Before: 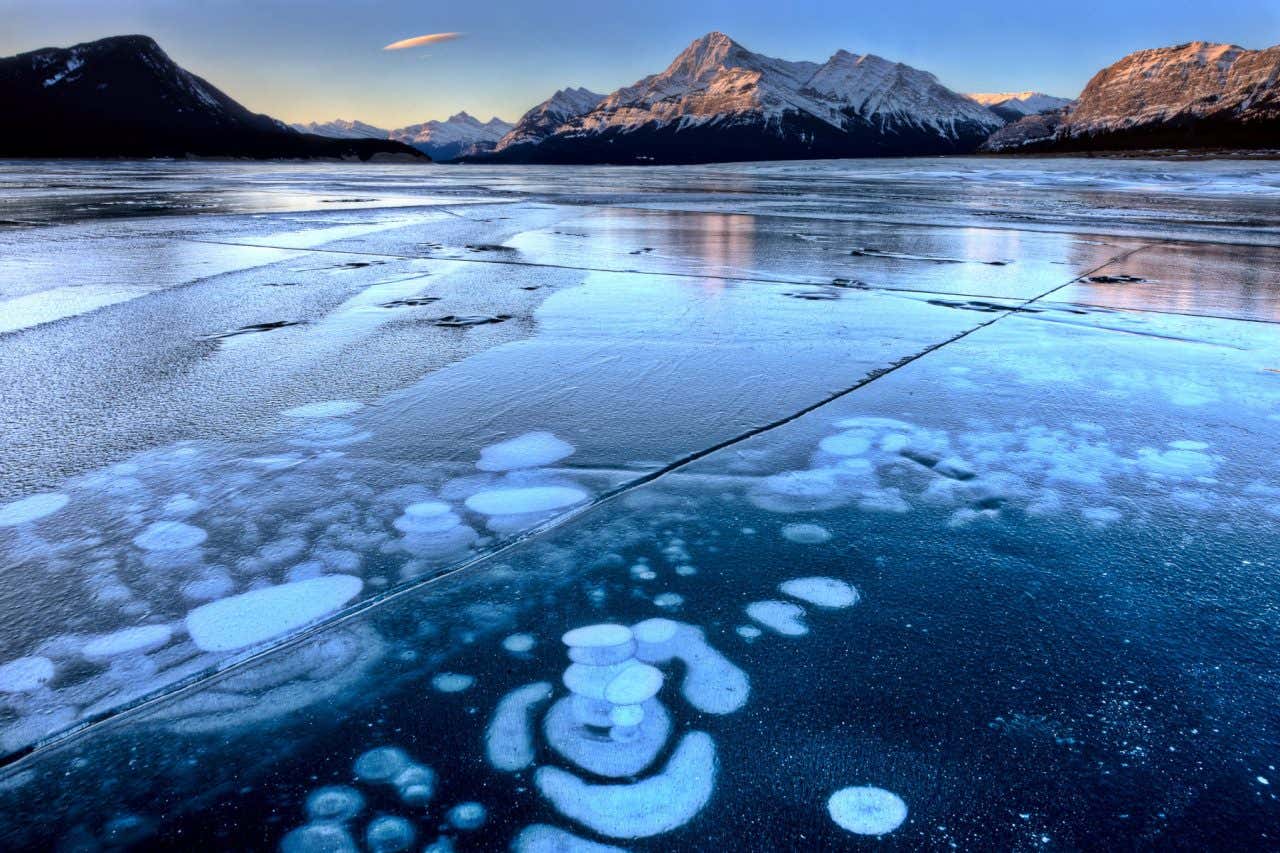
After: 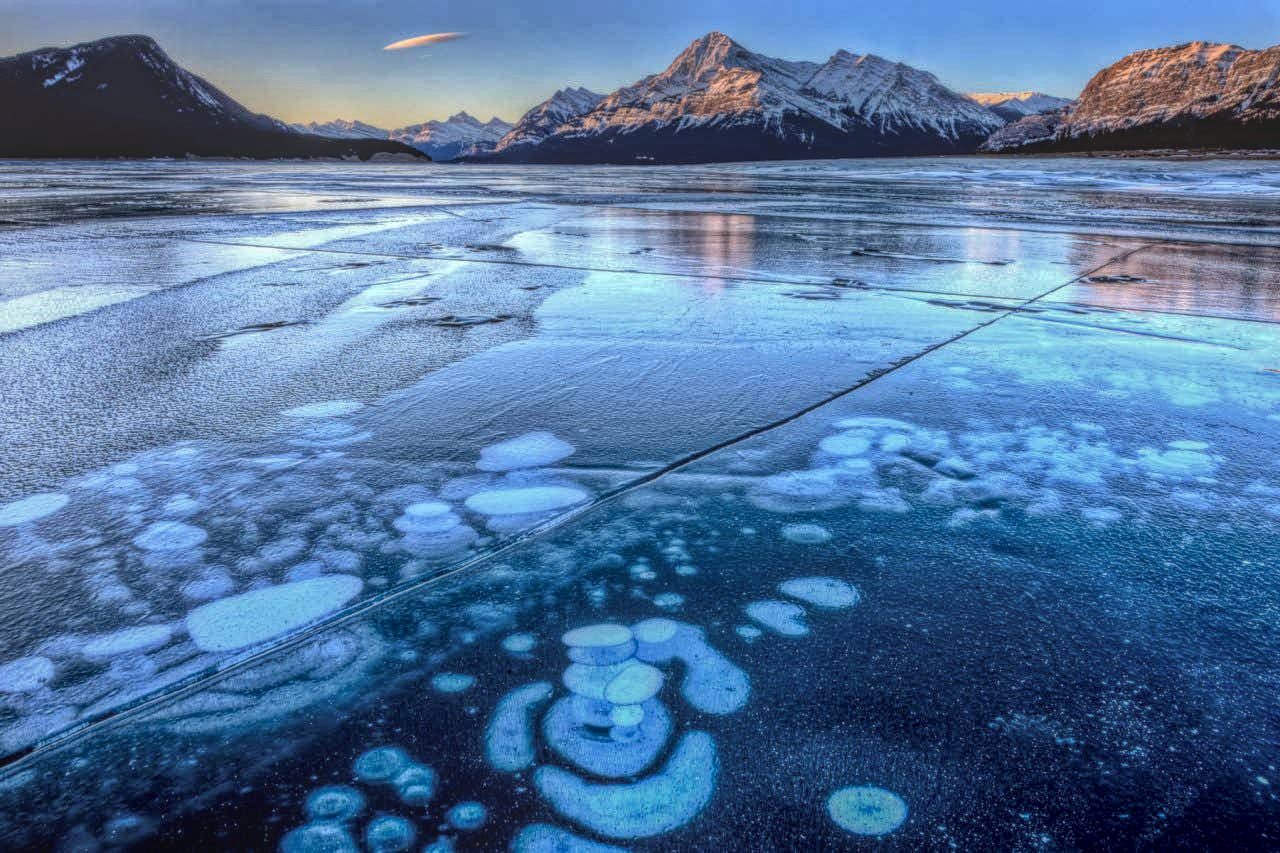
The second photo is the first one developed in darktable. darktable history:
local contrast: highlights 20%, shadows 23%, detail 199%, midtone range 0.2
